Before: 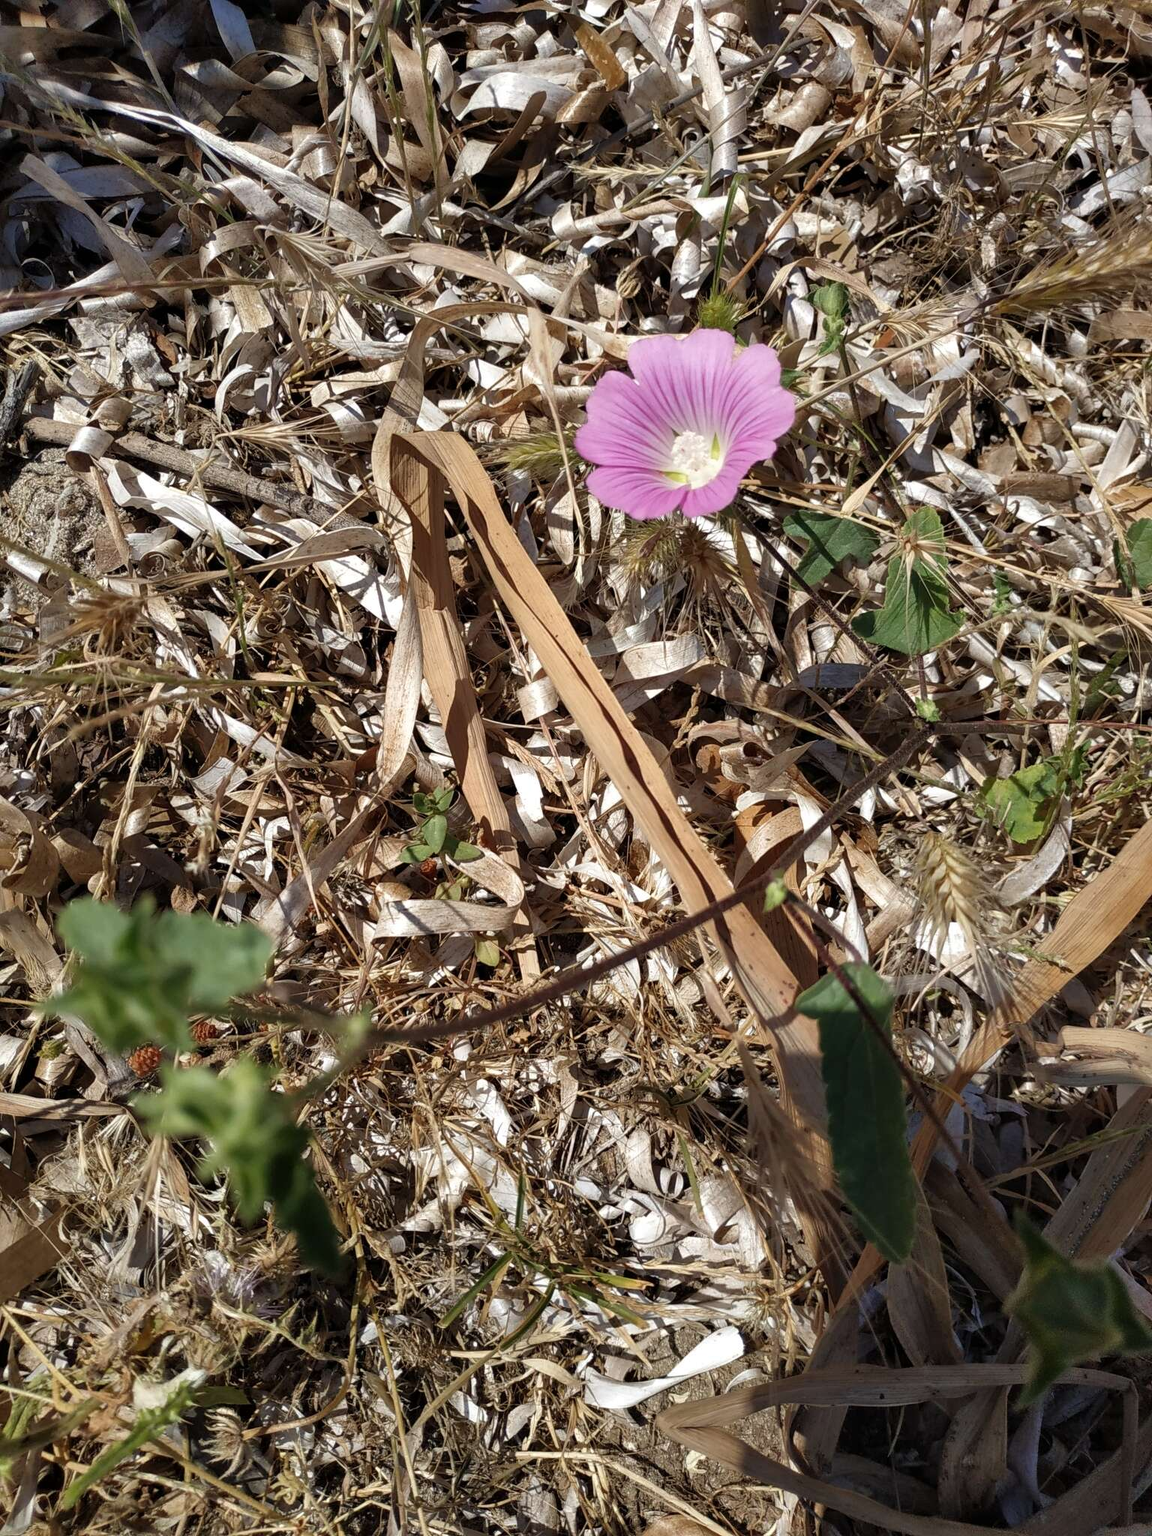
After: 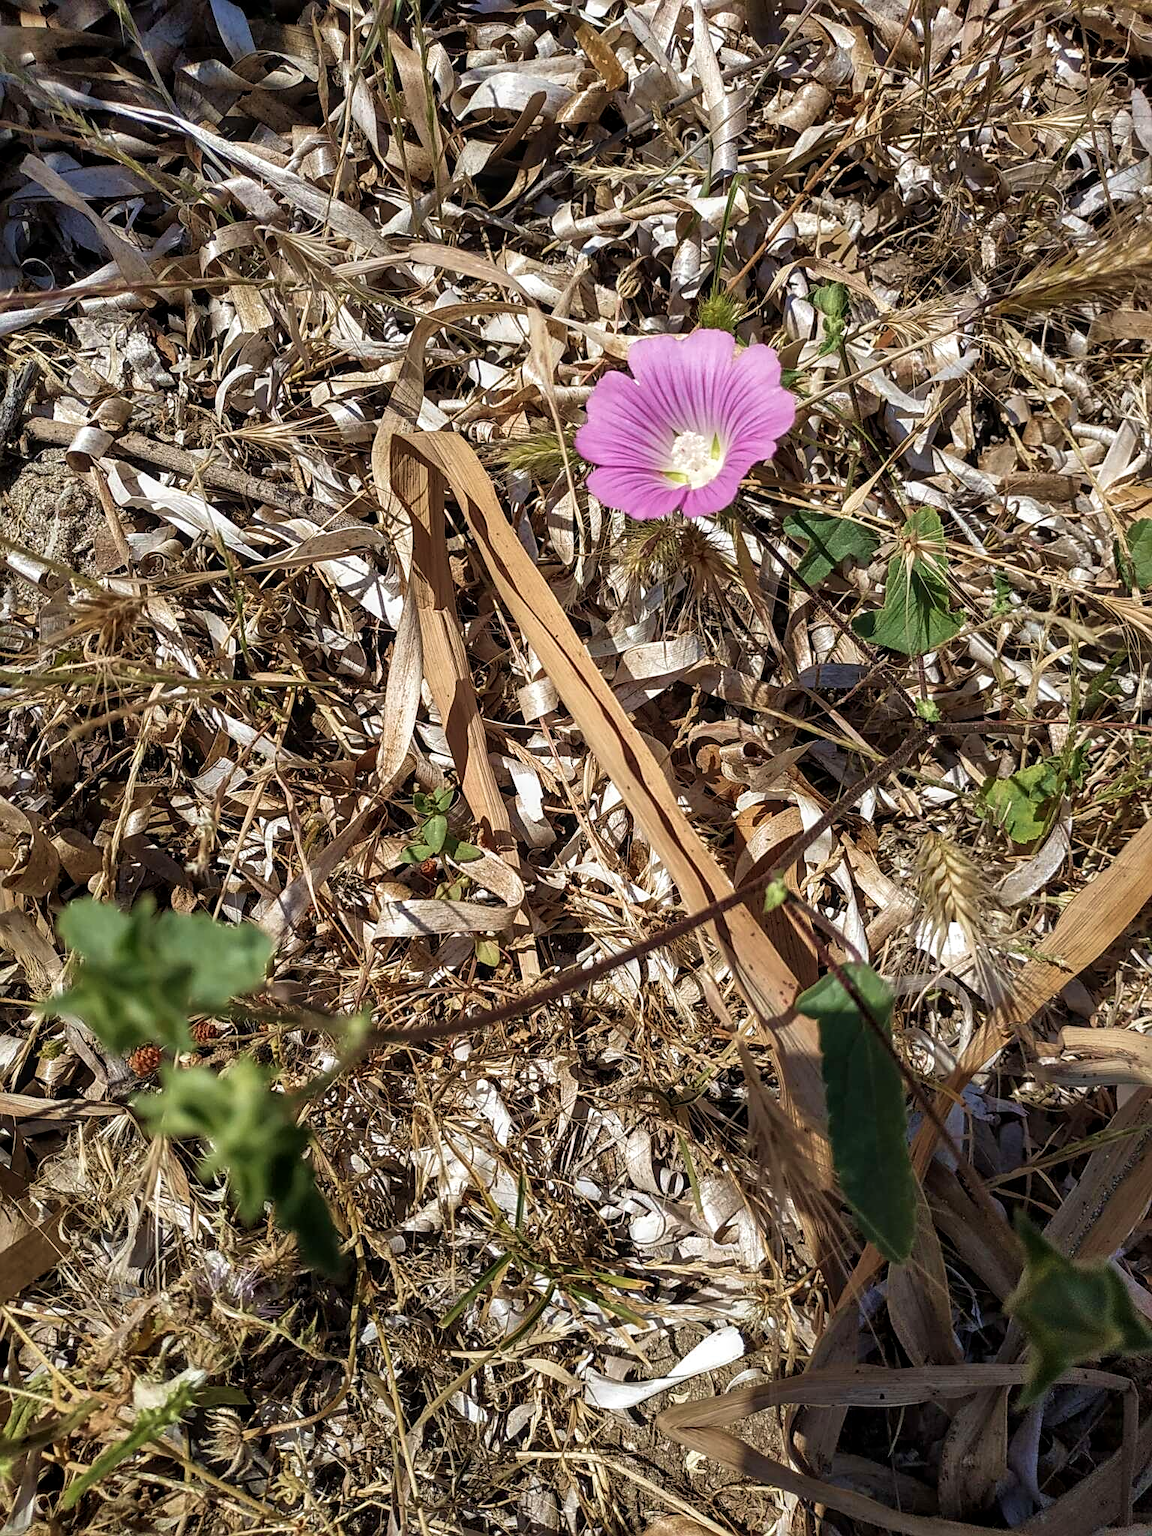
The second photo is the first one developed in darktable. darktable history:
local contrast: on, module defaults
sharpen: on, module defaults
velvia: on, module defaults
